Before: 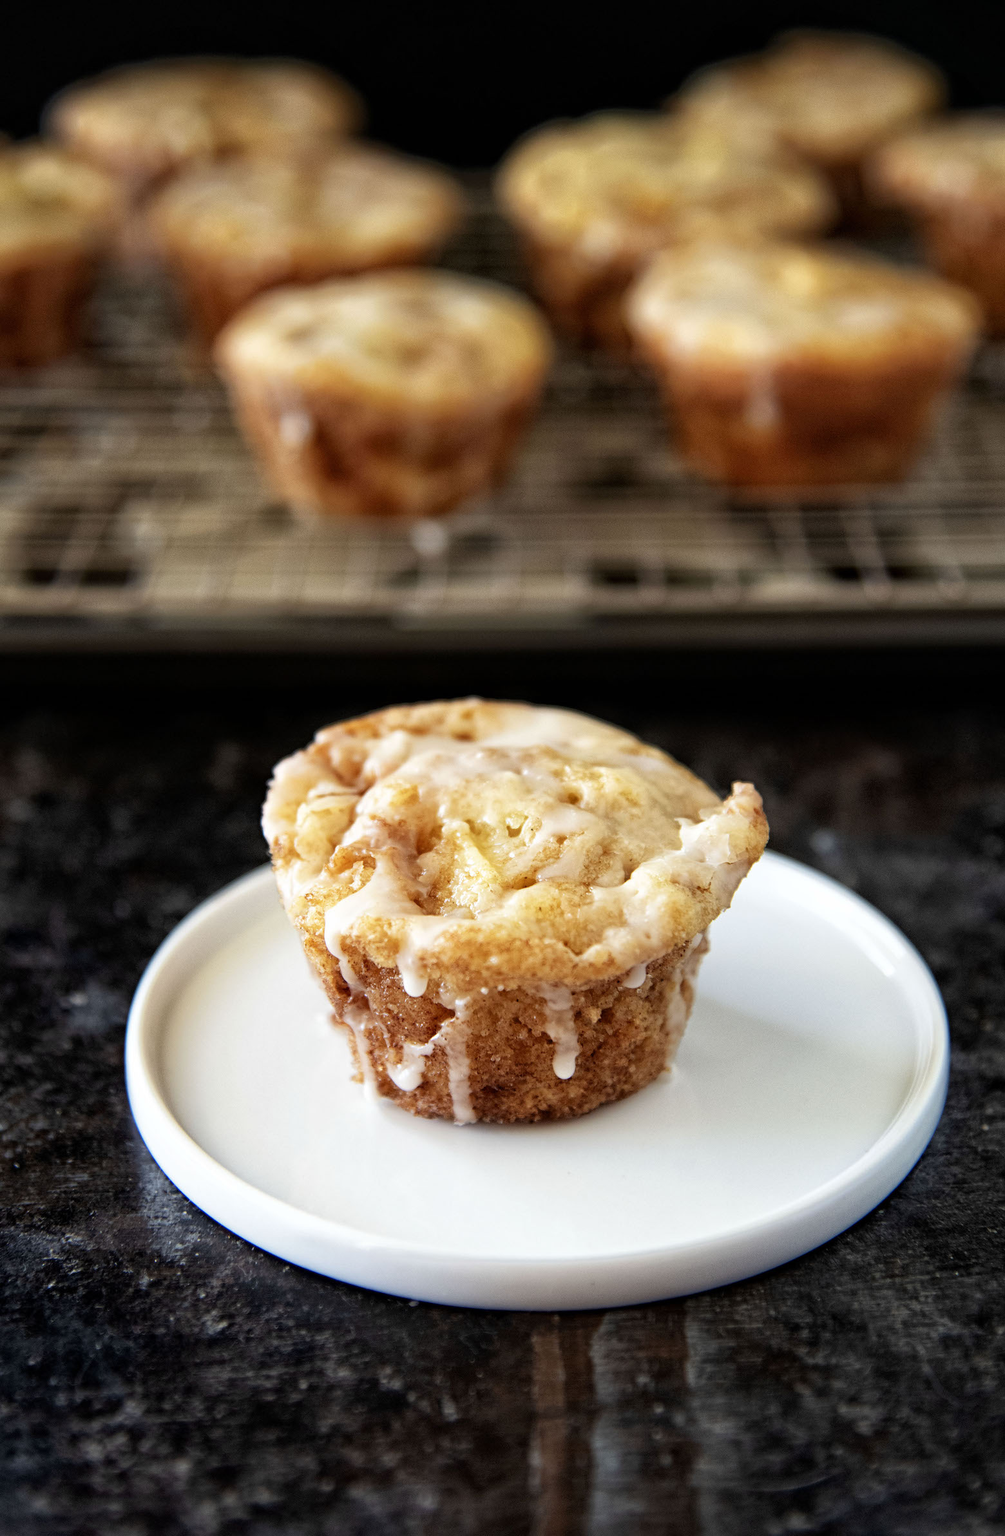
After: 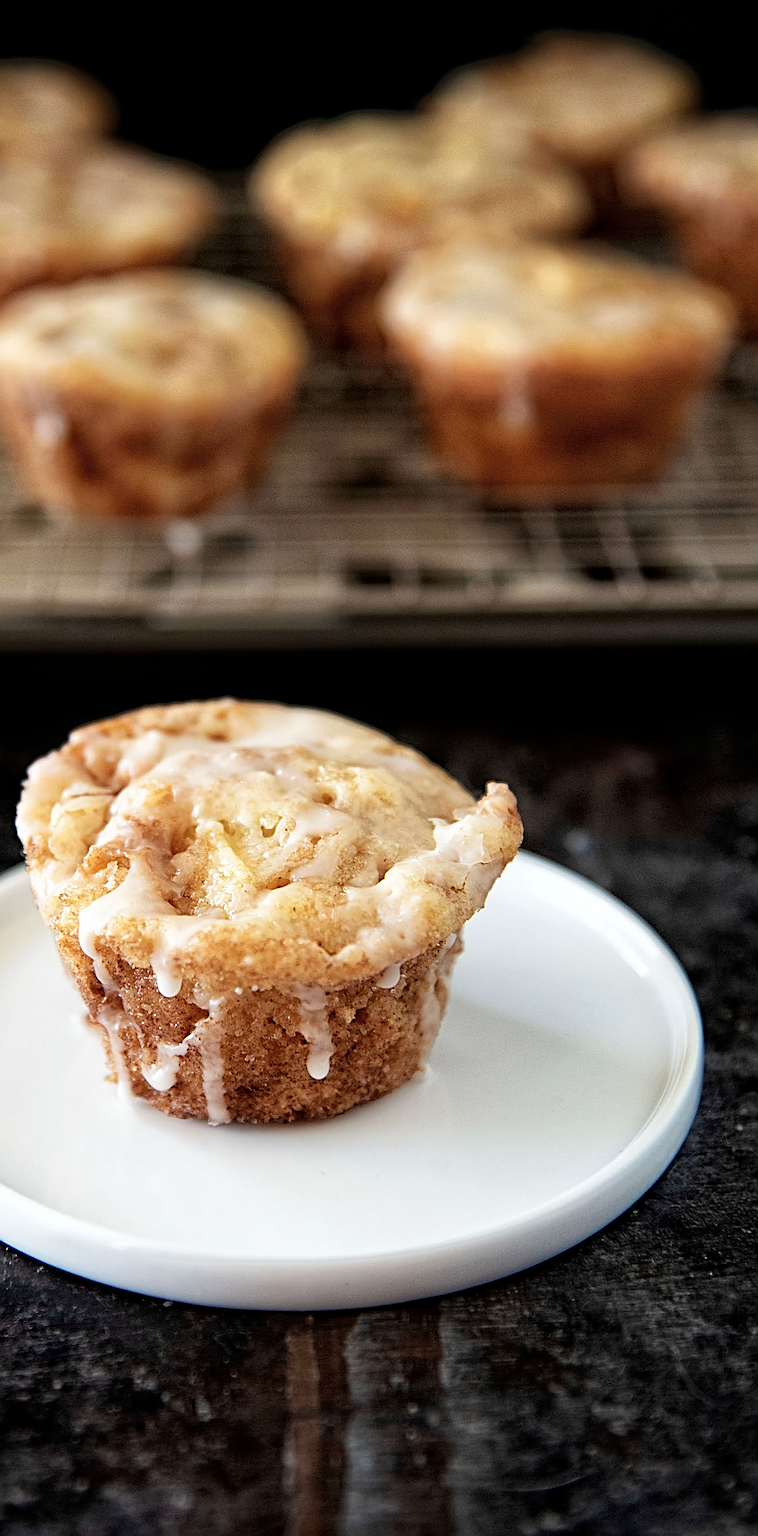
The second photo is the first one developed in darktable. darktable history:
crop and rotate: left 24.506%
sharpen: amount 0.9
contrast brightness saturation: saturation -0.18
